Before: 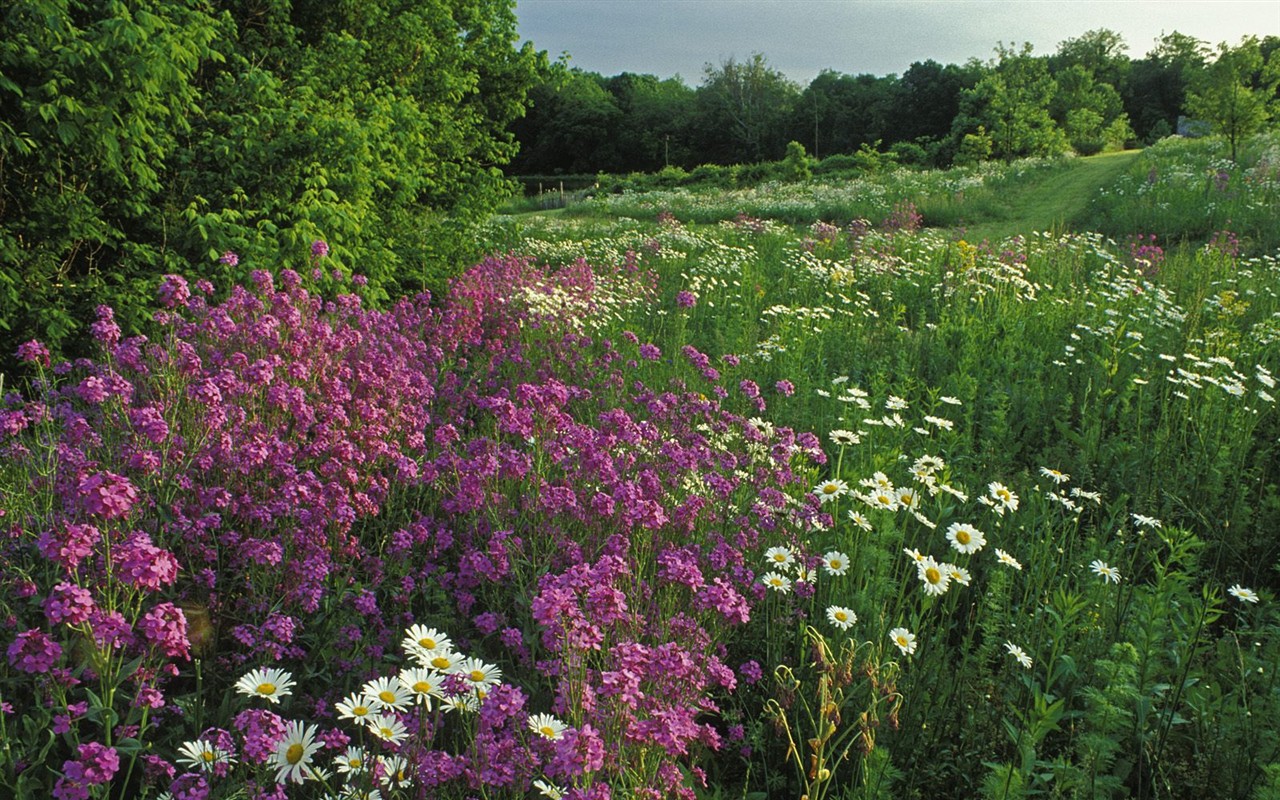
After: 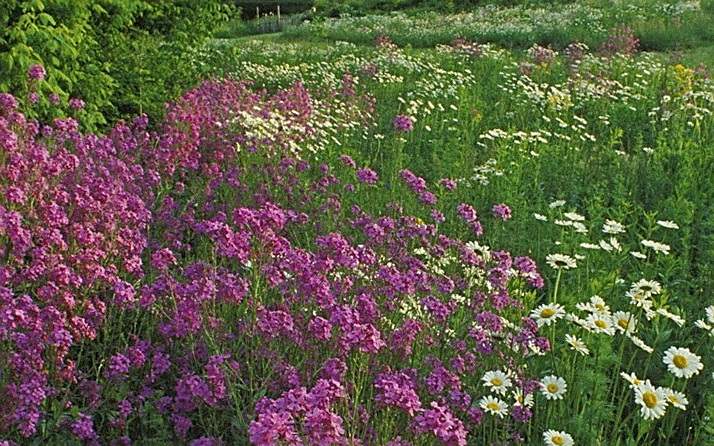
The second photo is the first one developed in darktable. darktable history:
sharpen: on, module defaults
color balance rgb: perceptual saturation grading › global saturation -0.31%, global vibrance -8%, contrast -13%, saturation formula JzAzBz (2021)
crop and rotate: left 22.13%, top 22.054%, right 22.026%, bottom 22.102%
exposure: black level correction 0.001, exposure 0.014 EV, compensate highlight preservation false
grain: mid-tones bias 0%
